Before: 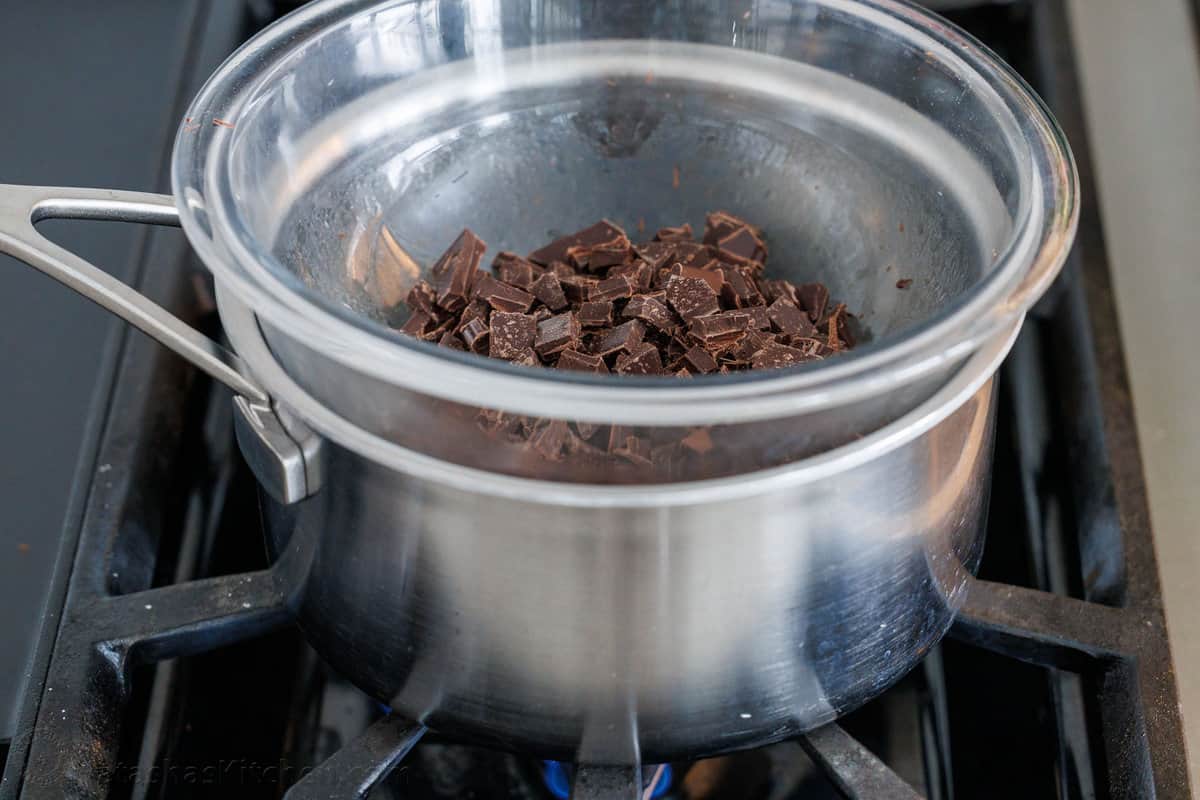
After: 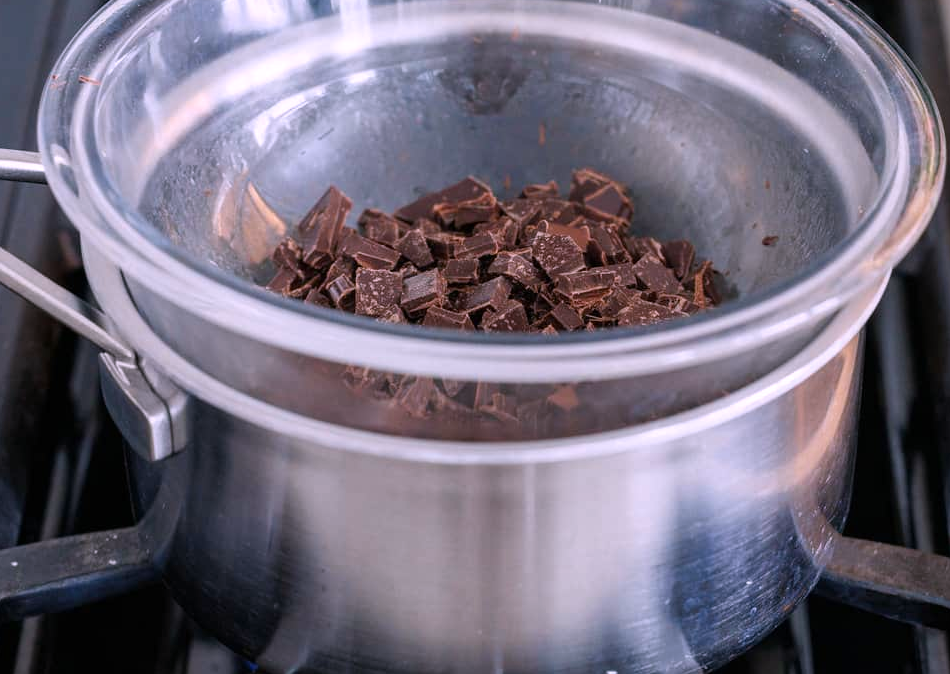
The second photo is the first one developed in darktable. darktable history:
levels: mode automatic, black 0.023%, white 99.97%, levels [0.062, 0.494, 0.925]
white balance: red 1.066, blue 1.119
crop: left 11.225%, top 5.381%, right 9.565%, bottom 10.314%
